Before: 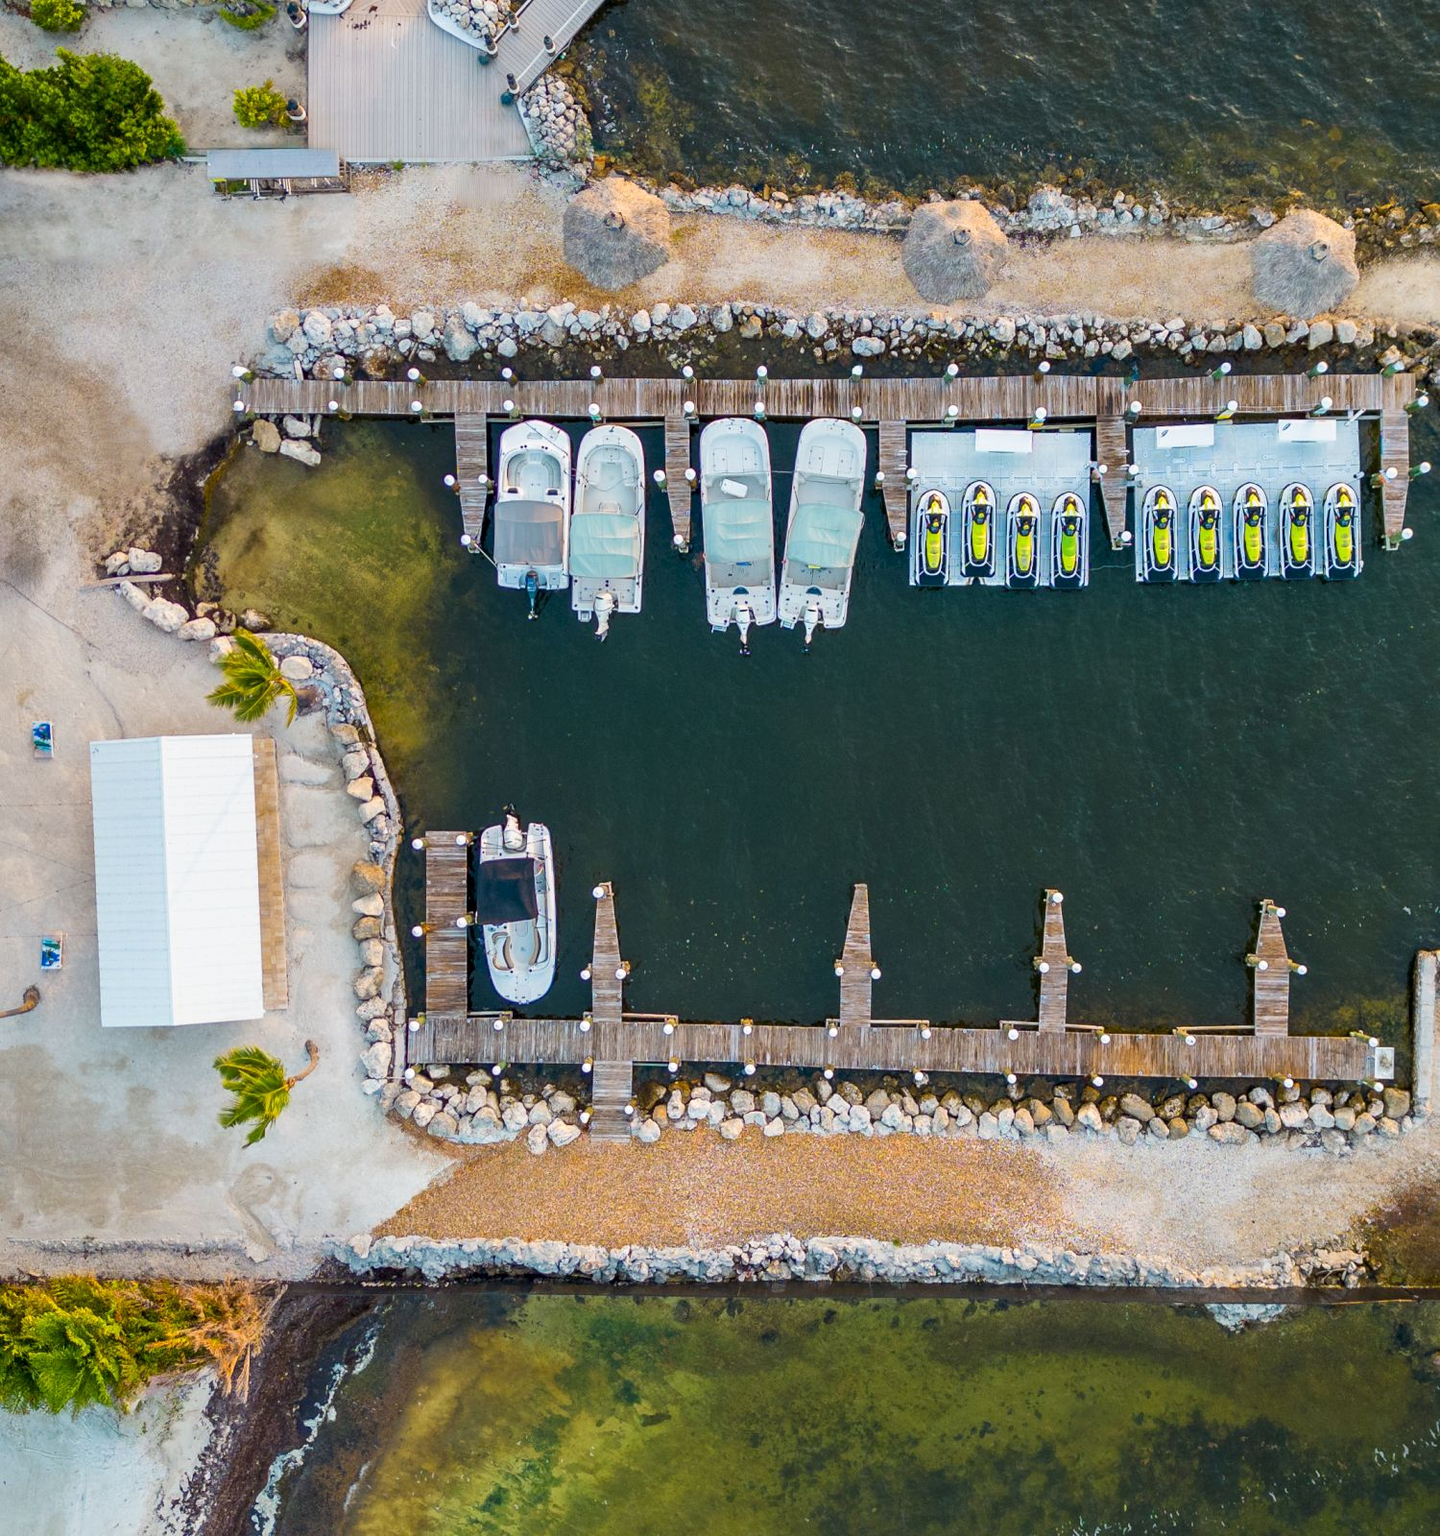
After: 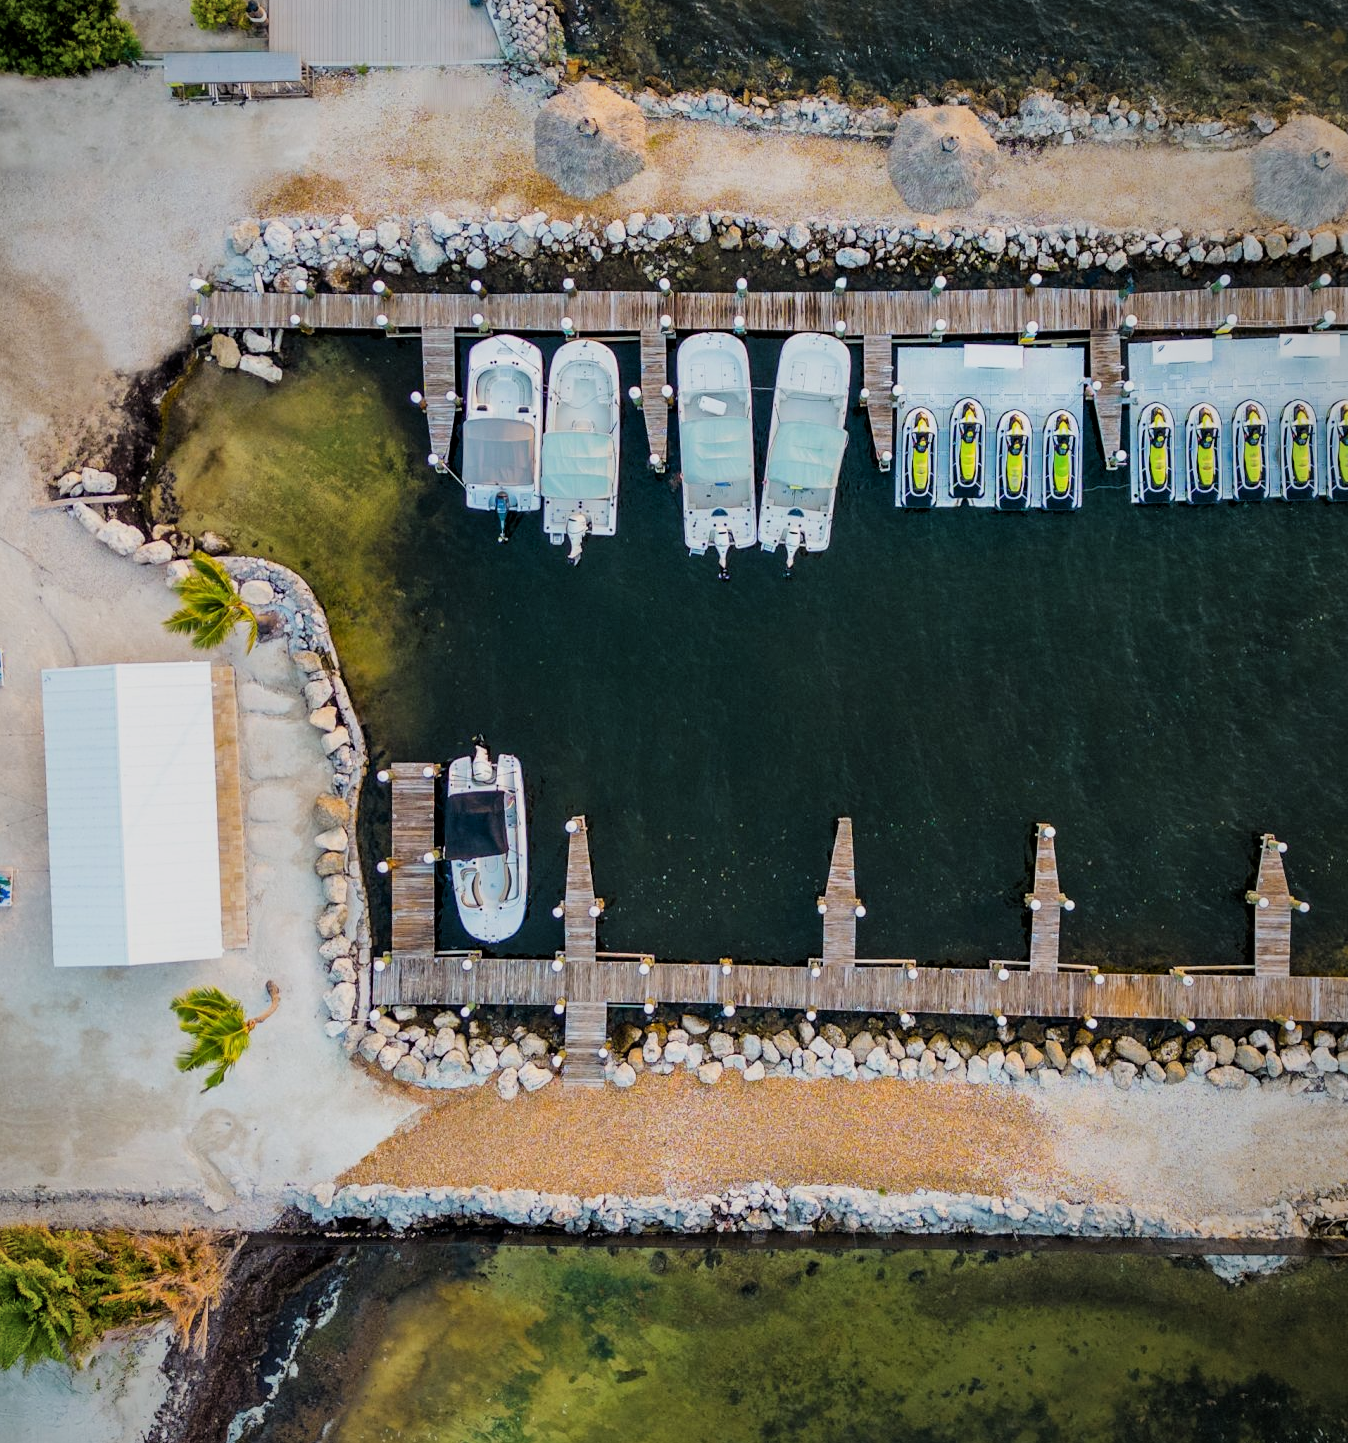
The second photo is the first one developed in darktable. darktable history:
crop: left 3.53%, top 6.452%, right 6.602%, bottom 3.316%
filmic rgb: black relative exposure -7.78 EV, white relative exposure 4.38 EV, hardness 3.75, latitude 49.21%, contrast 1.101
vignetting: fall-off radius 60.92%, brightness -0.427, saturation -0.191, center (-0.118, -0.005)
